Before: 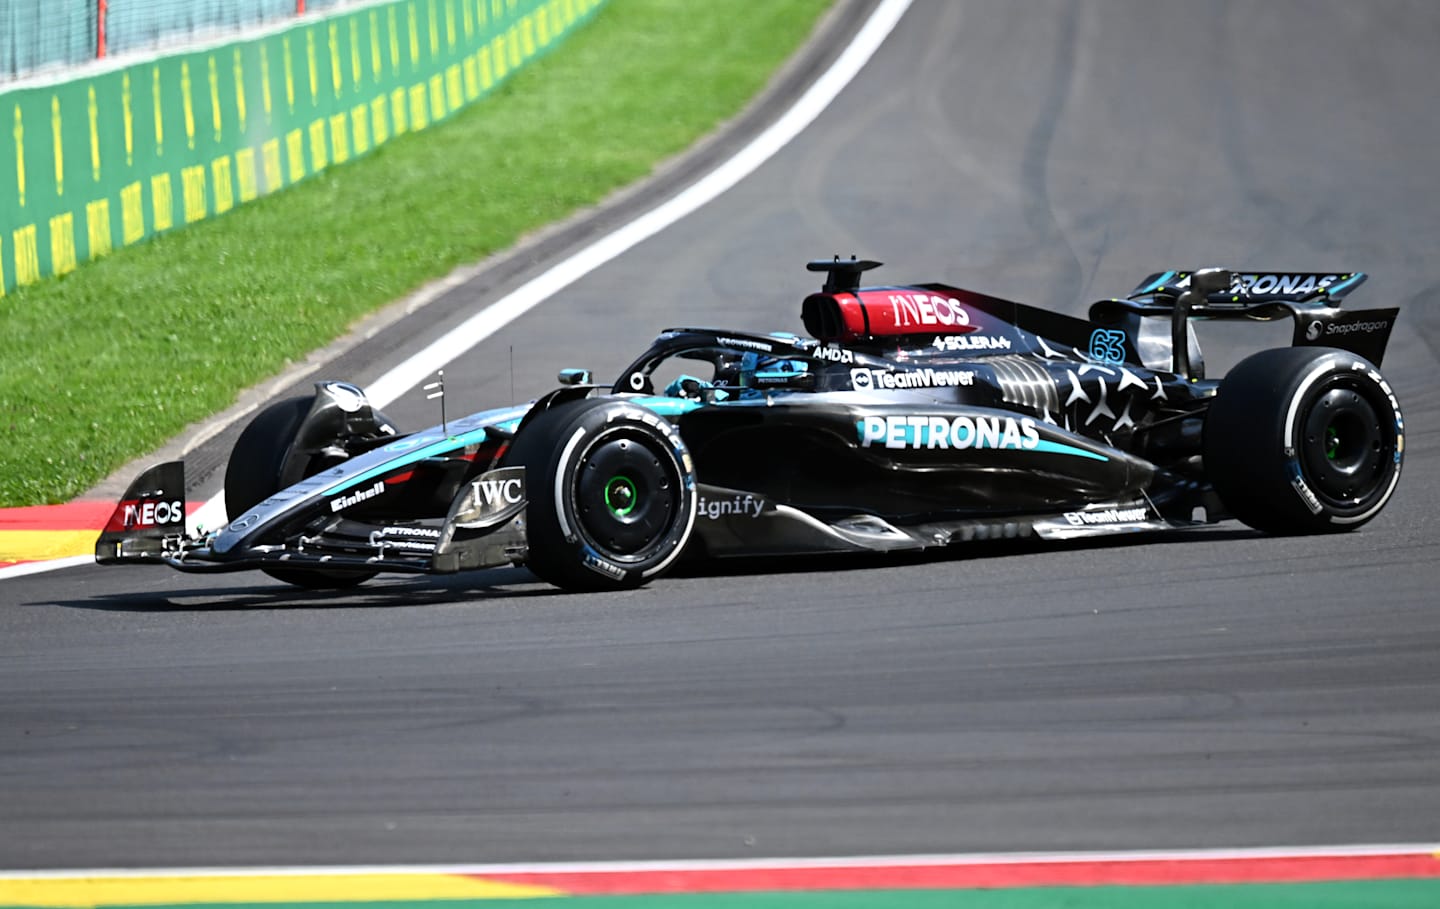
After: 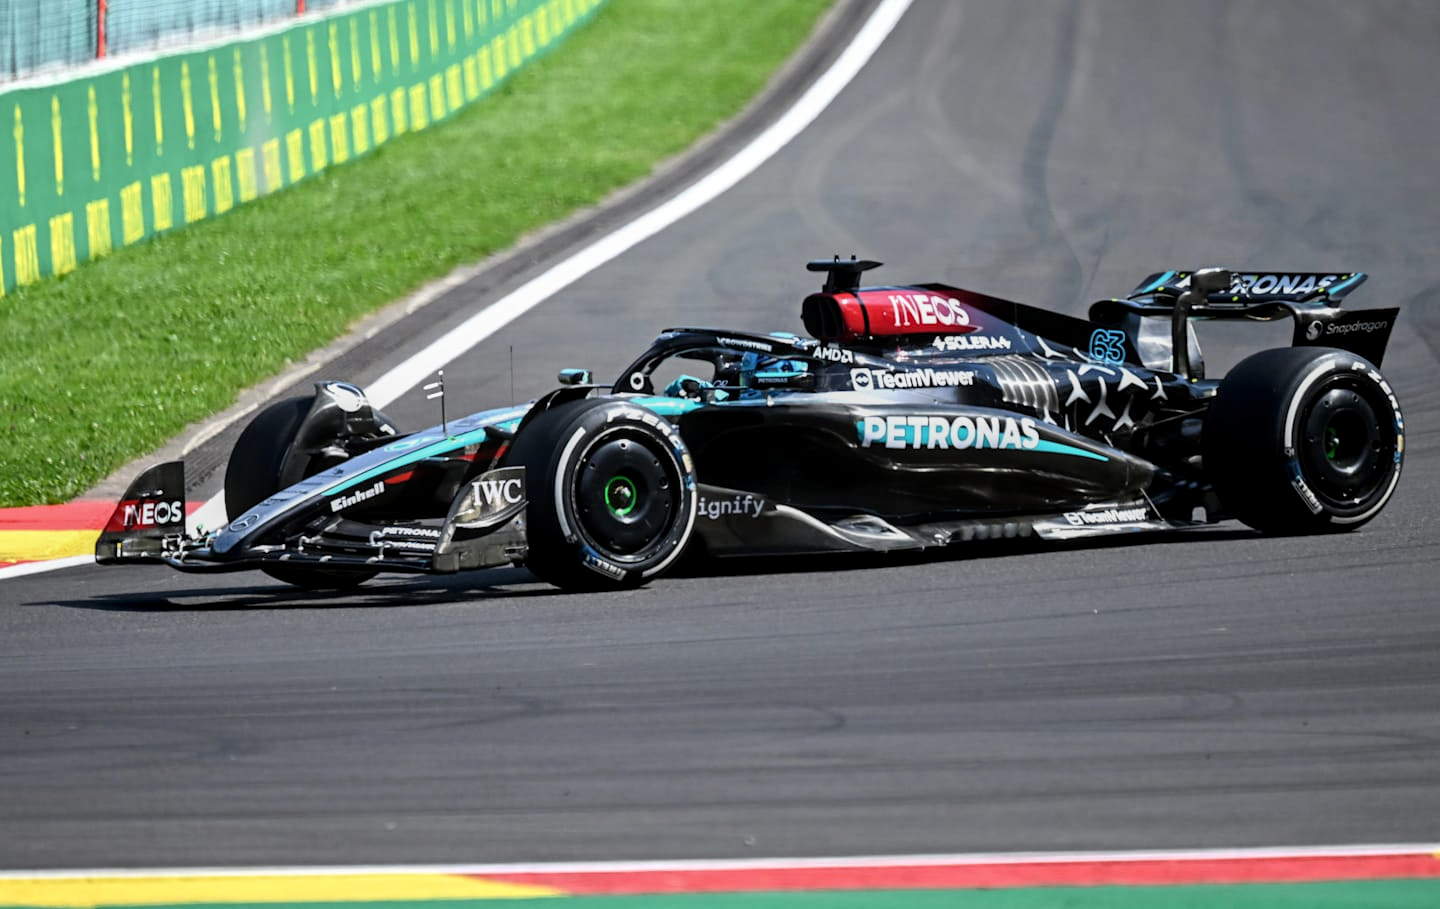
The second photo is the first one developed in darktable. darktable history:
local contrast: on, module defaults
exposure: exposure -0.116 EV, compensate exposure bias true, compensate highlight preservation false
